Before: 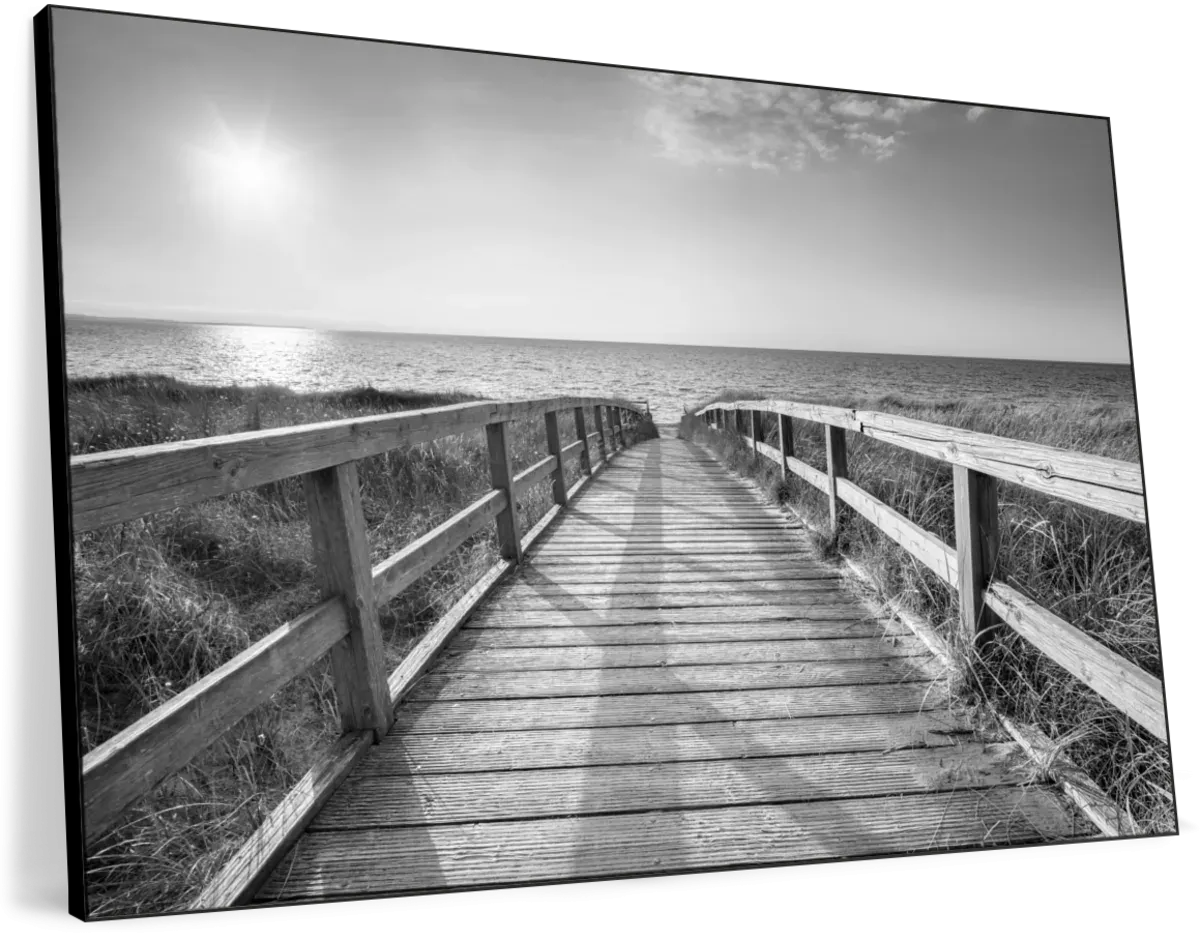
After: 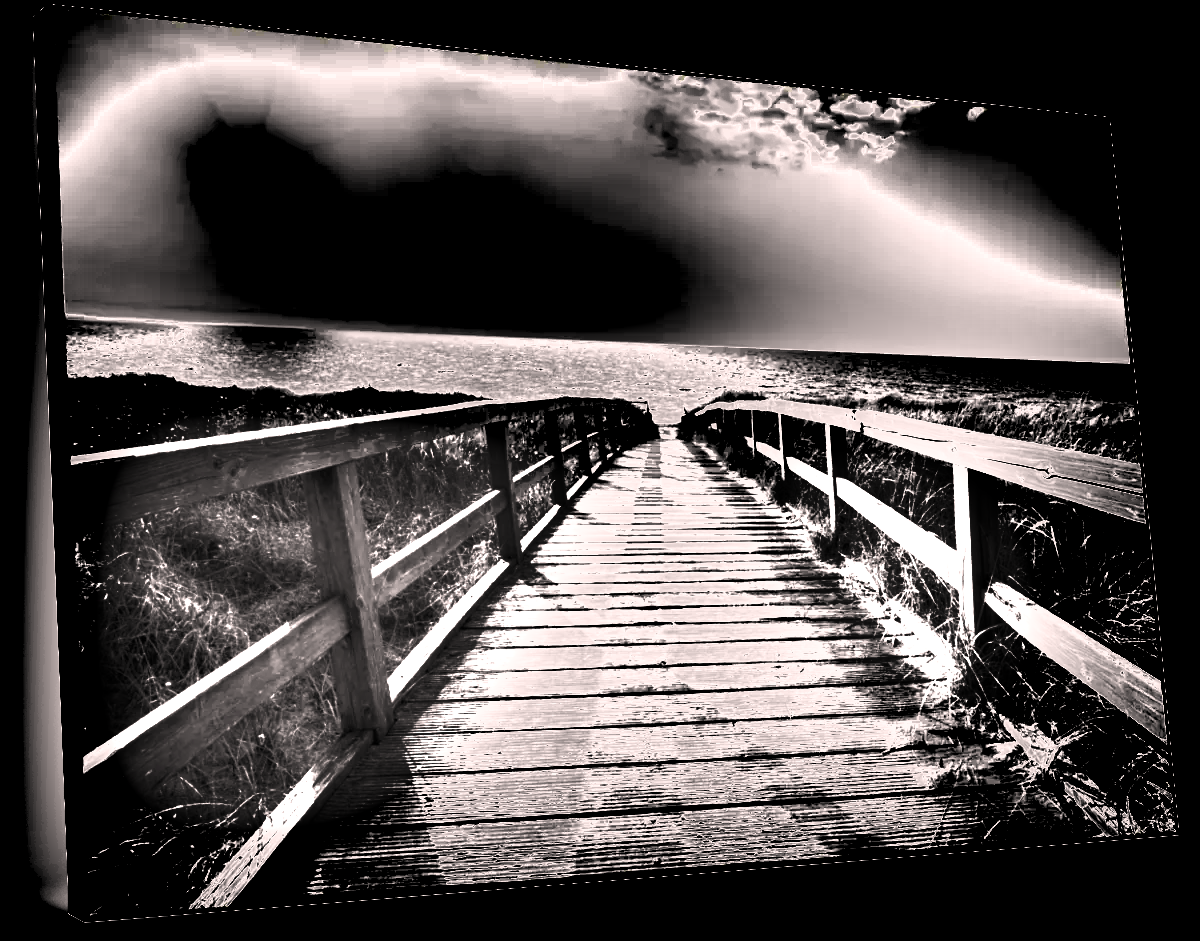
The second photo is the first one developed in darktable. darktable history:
color balance rgb: linear chroma grading › global chroma 15.127%, perceptual saturation grading › global saturation 36.396%, perceptual saturation grading › shadows 34.9%, perceptual brilliance grading › highlights 74.415%, perceptual brilliance grading › shadows -29.287%, global vibrance 45.754%
color correction: highlights a* 7.17, highlights b* 3.81
shadows and highlights: highlights color adjustment 40.36%, low approximation 0.01, soften with gaussian
